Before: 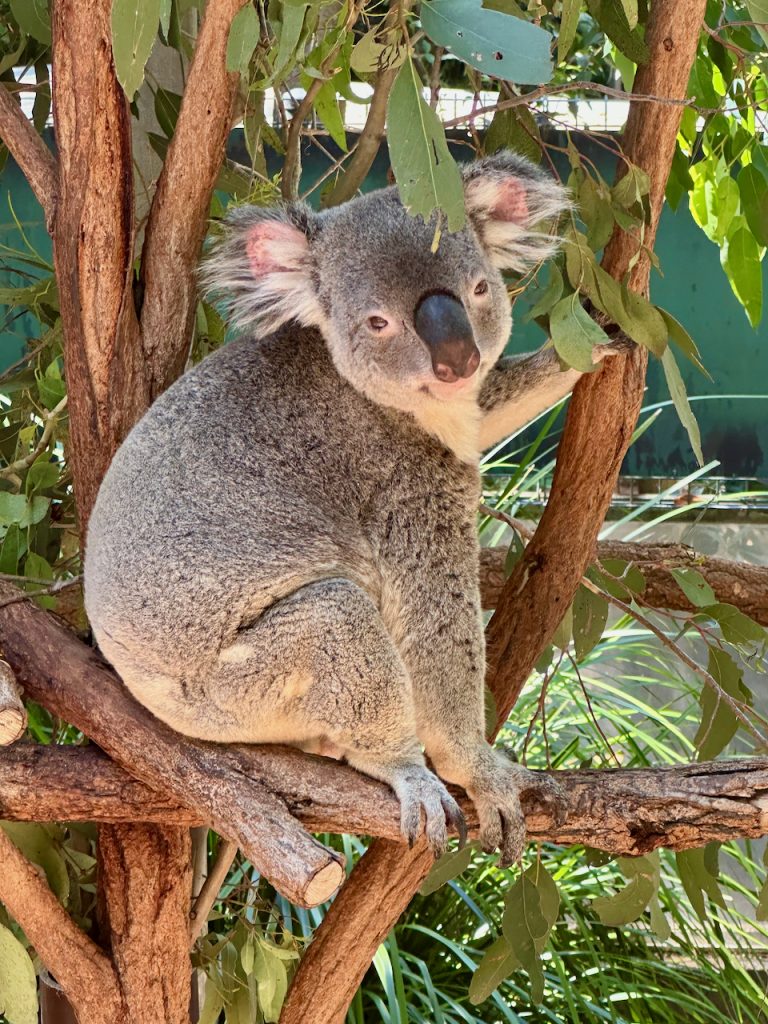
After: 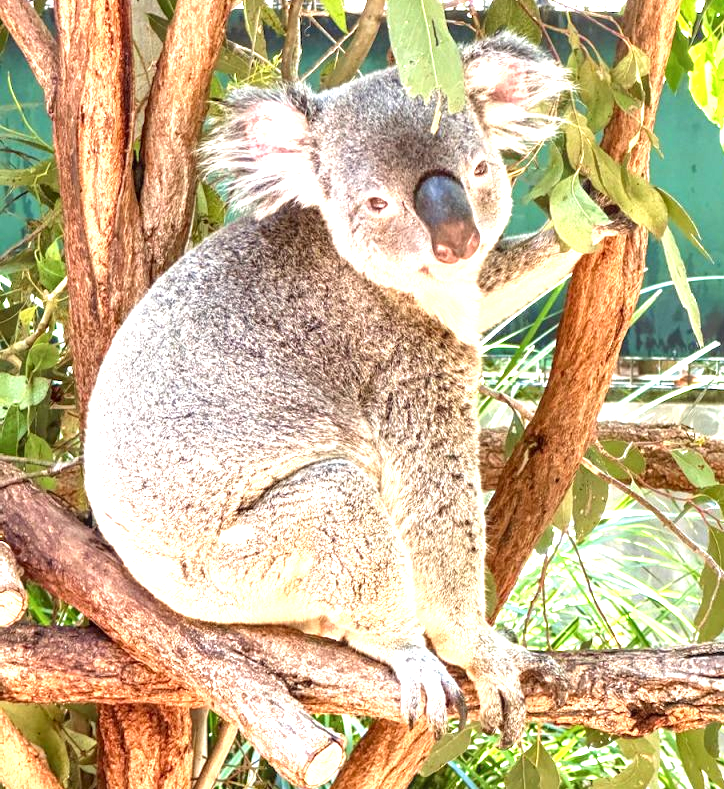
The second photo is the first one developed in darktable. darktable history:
exposure: black level correction 0, exposure 1.55 EV, compensate exposure bias true, compensate highlight preservation false
local contrast: on, module defaults
crop and rotate: angle 0.03°, top 11.643%, right 5.651%, bottom 11.189%
